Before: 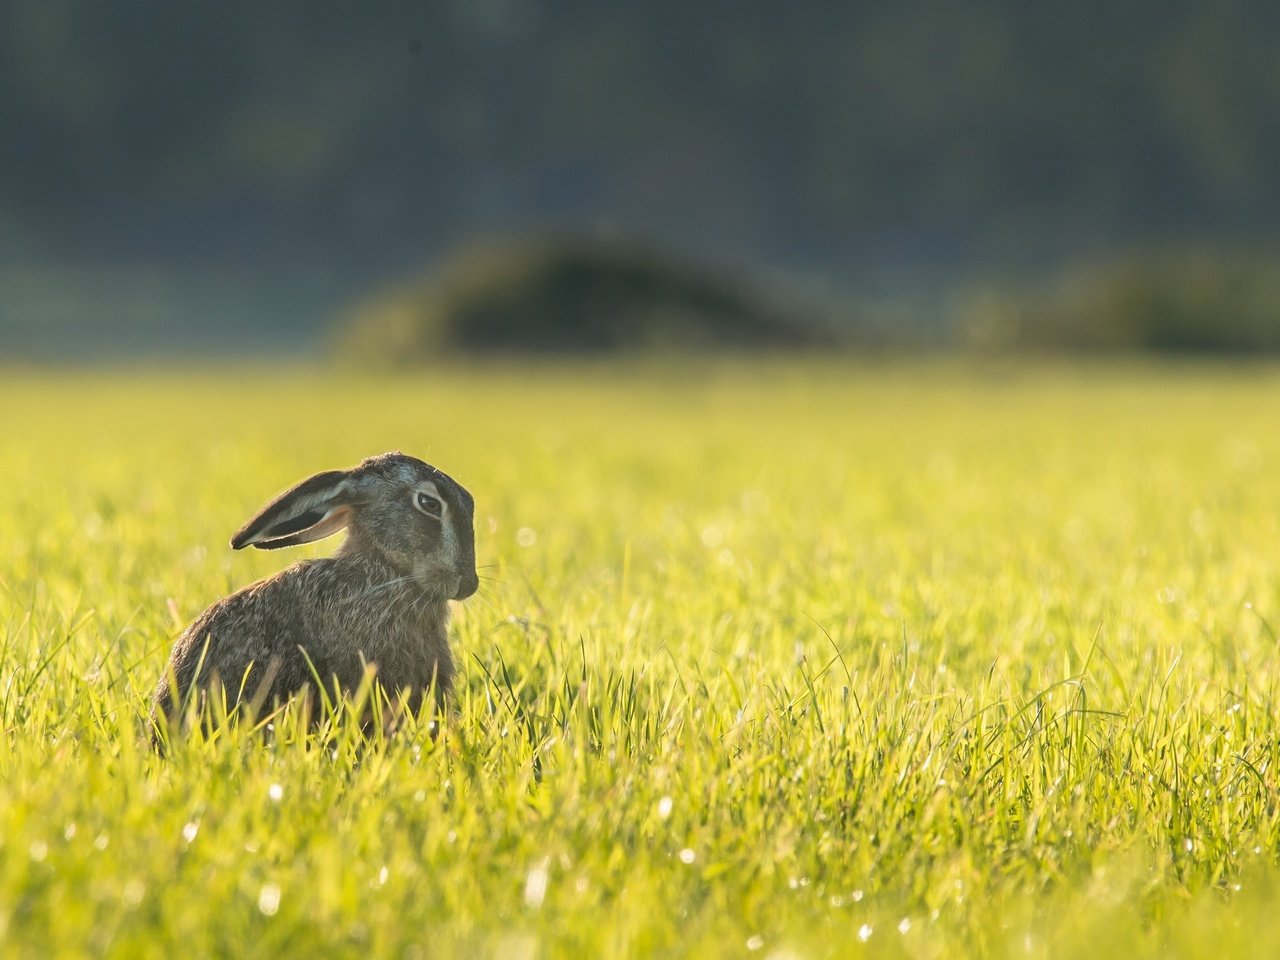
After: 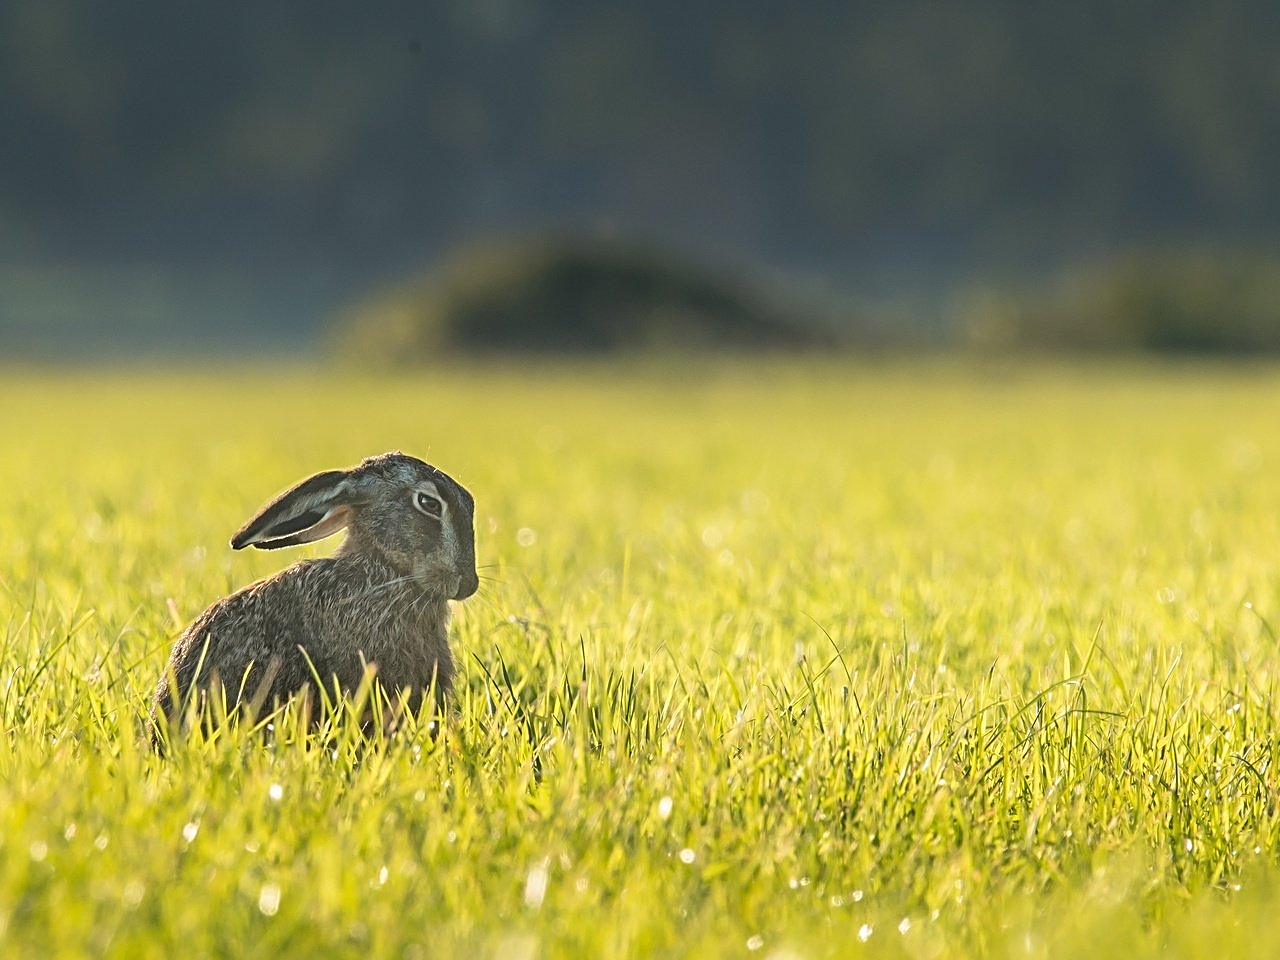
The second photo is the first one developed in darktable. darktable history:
sharpen: radius 2.53, amount 0.628
